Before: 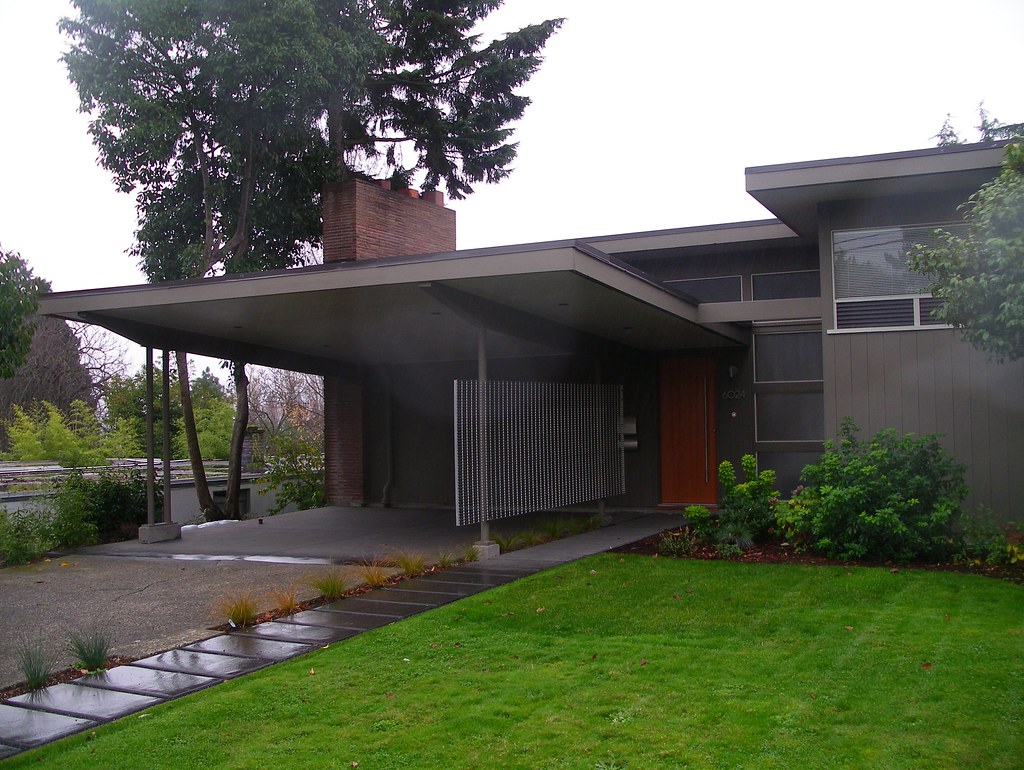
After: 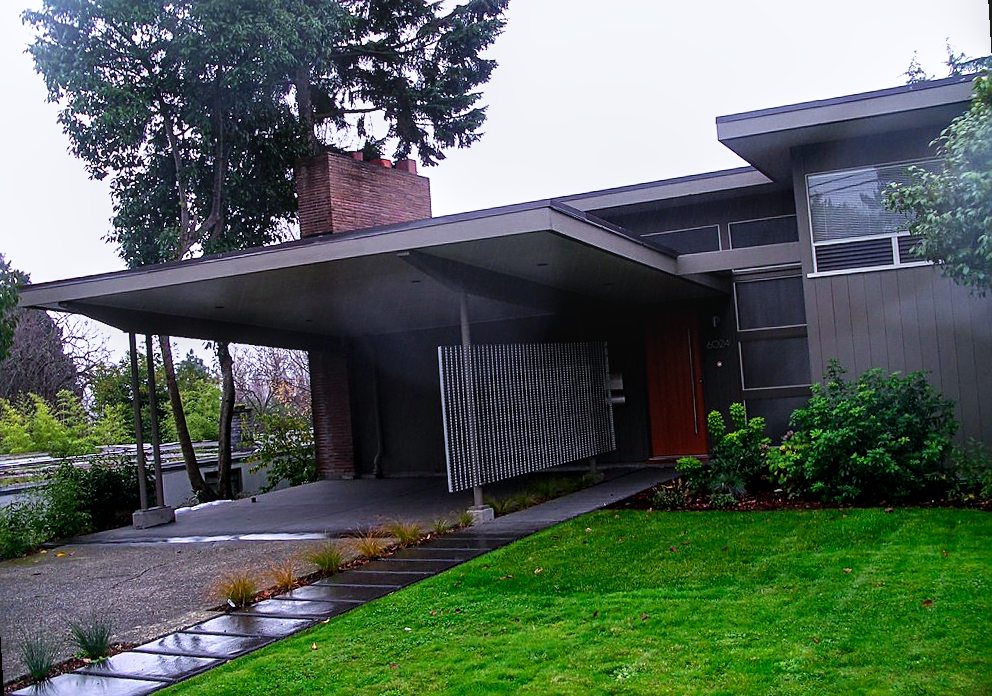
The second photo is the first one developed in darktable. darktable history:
sharpen: on, module defaults
color calibration: illuminant as shot in camera, x 0.37, y 0.382, temperature 4313.32 K
local contrast: on, module defaults
tone curve: curves: ch0 [(0, 0) (0.003, 0.016) (0.011, 0.016) (0.025, 0.016) (0.044, 0.017) (0.069, 0.026) (0.1, 0.044) (0.136, 0.074) (0.177, 0.121) (0.224, 0.183) (0.277, 0.248) (0.335, 0.326) (0.399, 0.413) (0.468, 0.511) (0.543, 0.612) (0.623, 0.717) (0.709, 0.818) (0.801, 0.911) (0.898, 0.979) (1, 1)], preserve colors none
rotate and perspective: rotation -3.52°, crop left 0.036, crop right 0.964, crop top 0.081, crop bottom 0.919
